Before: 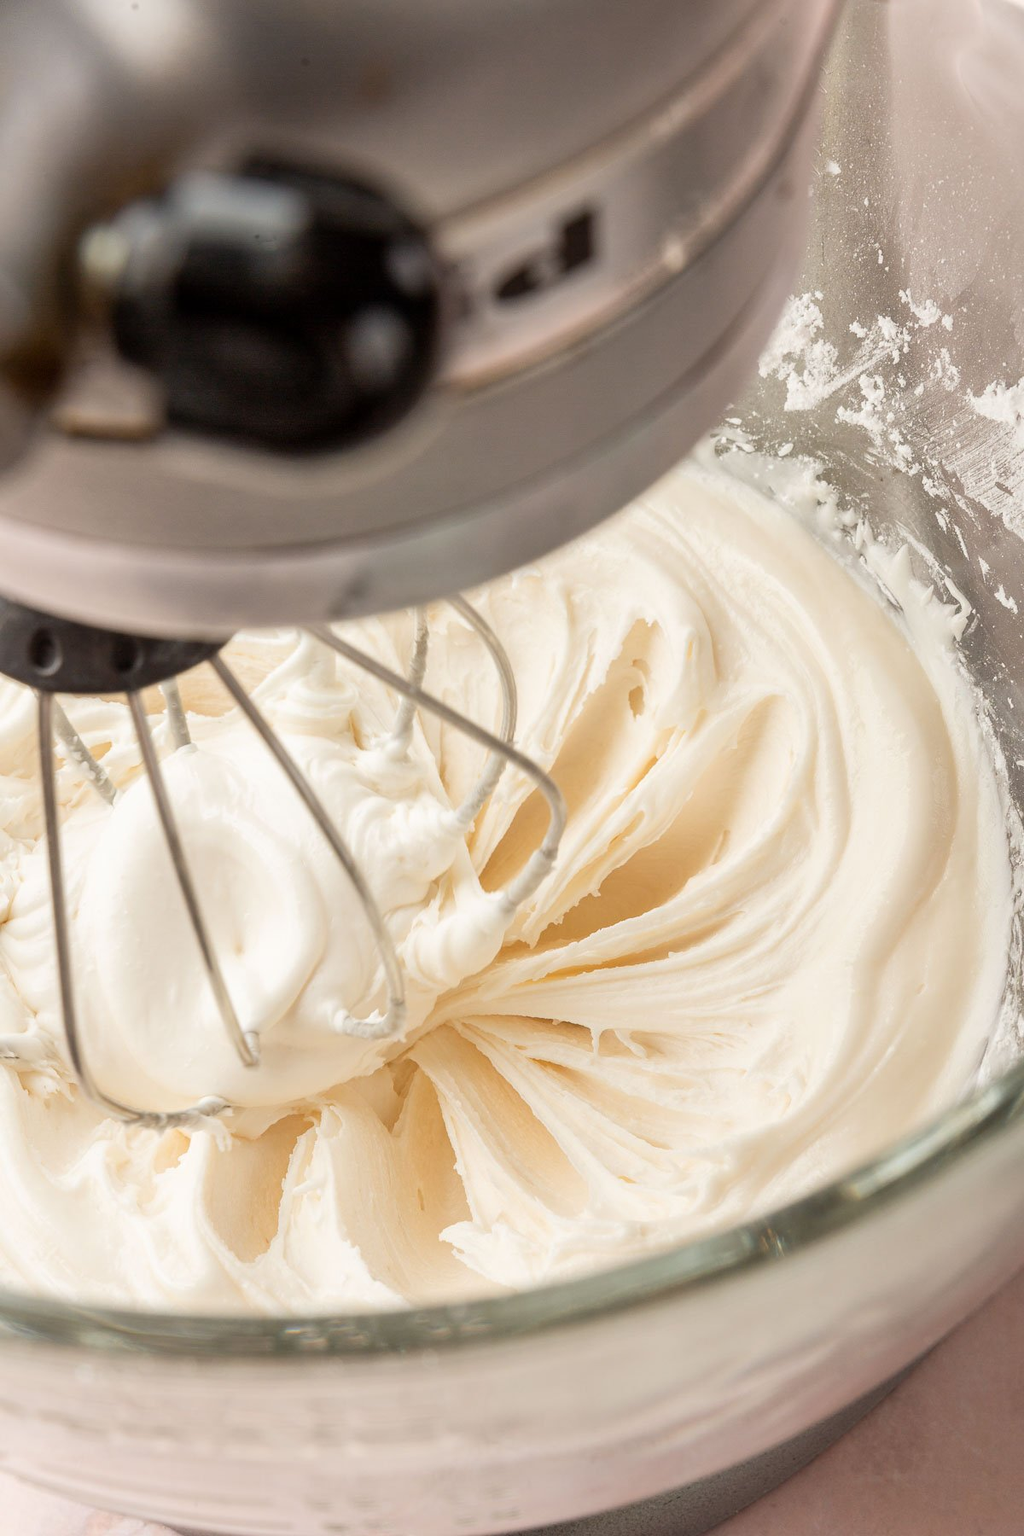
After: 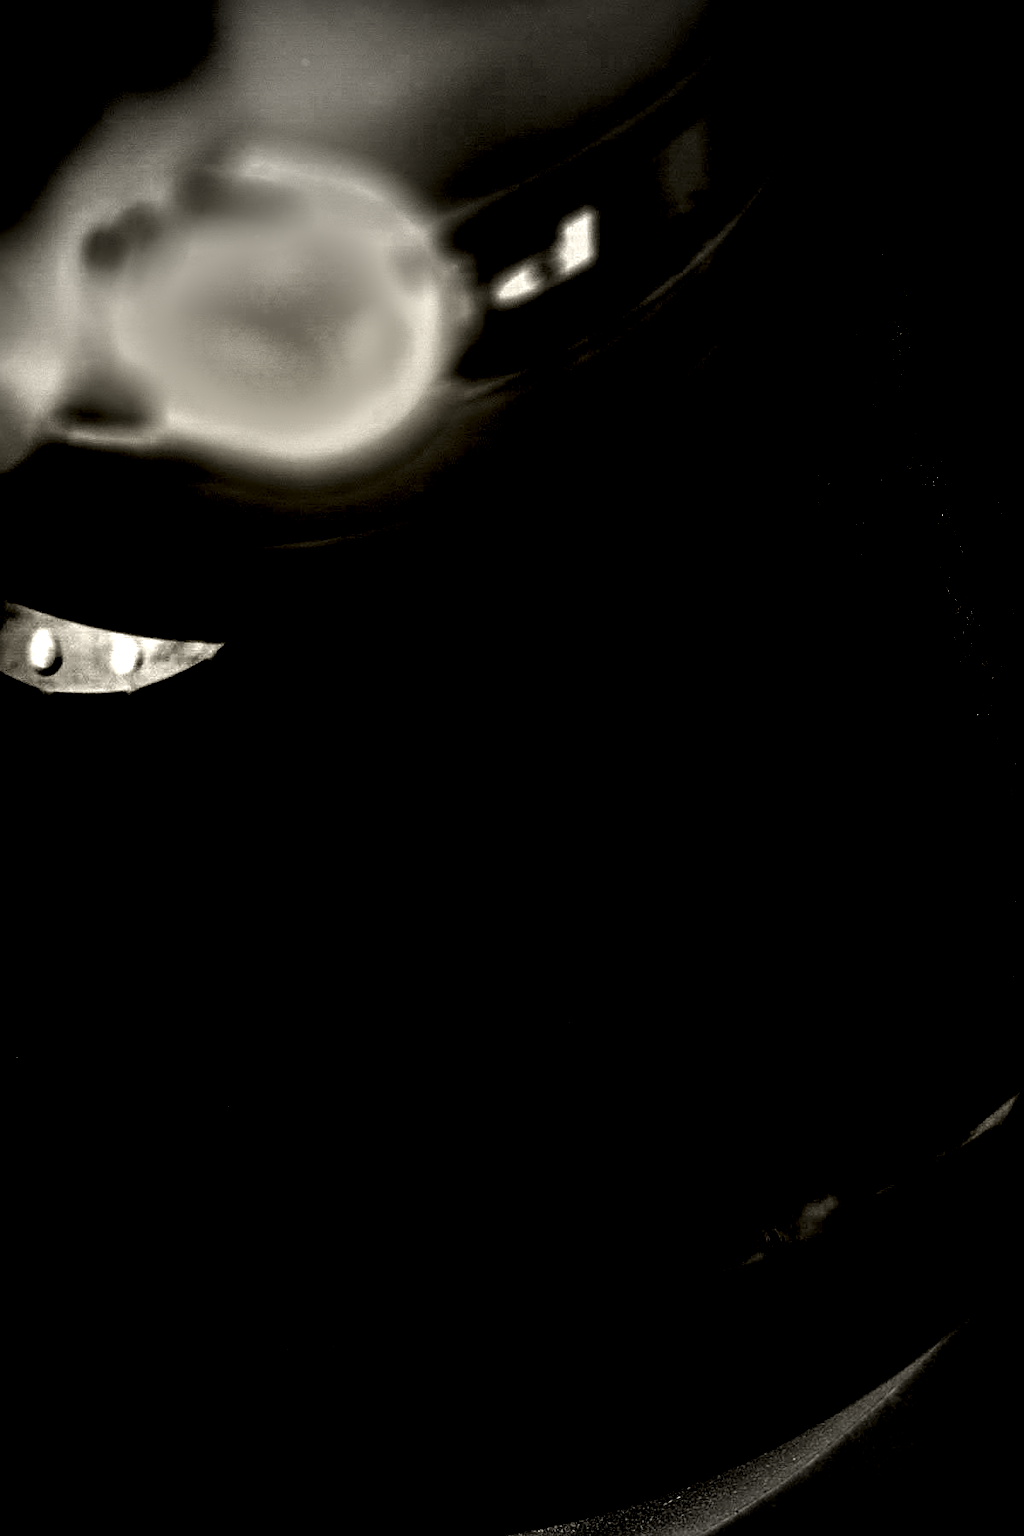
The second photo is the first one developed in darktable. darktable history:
vignetting: fall-off radius 100%, width/height ratio 1.337
white balance: red 8, blue 8
bloom: on, module defaults
sharpen: amount 0.75
colorize: hue 41.44°, saturation 22%, source mix 60%, lightness 10.61%
